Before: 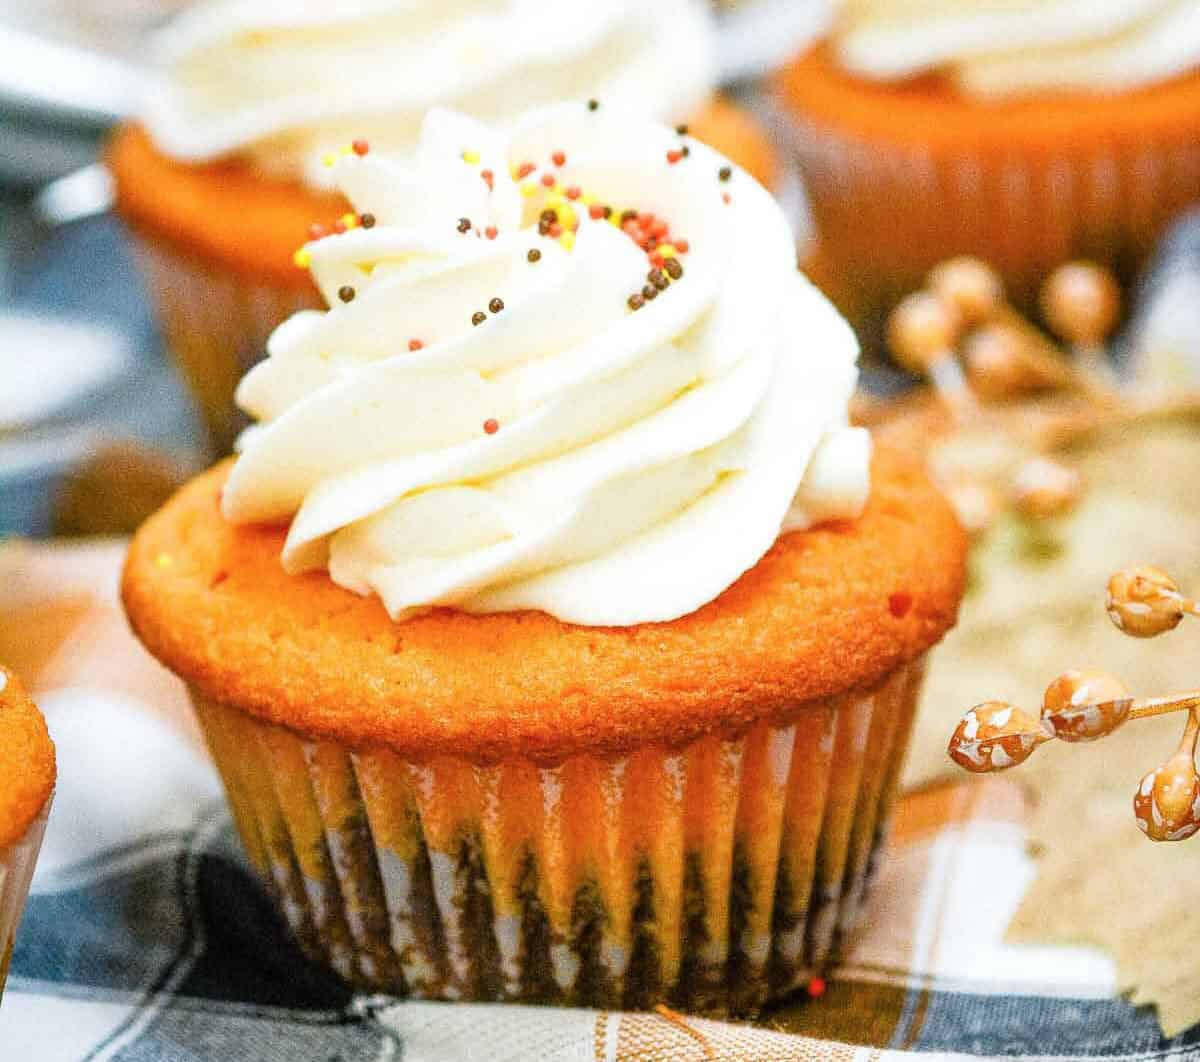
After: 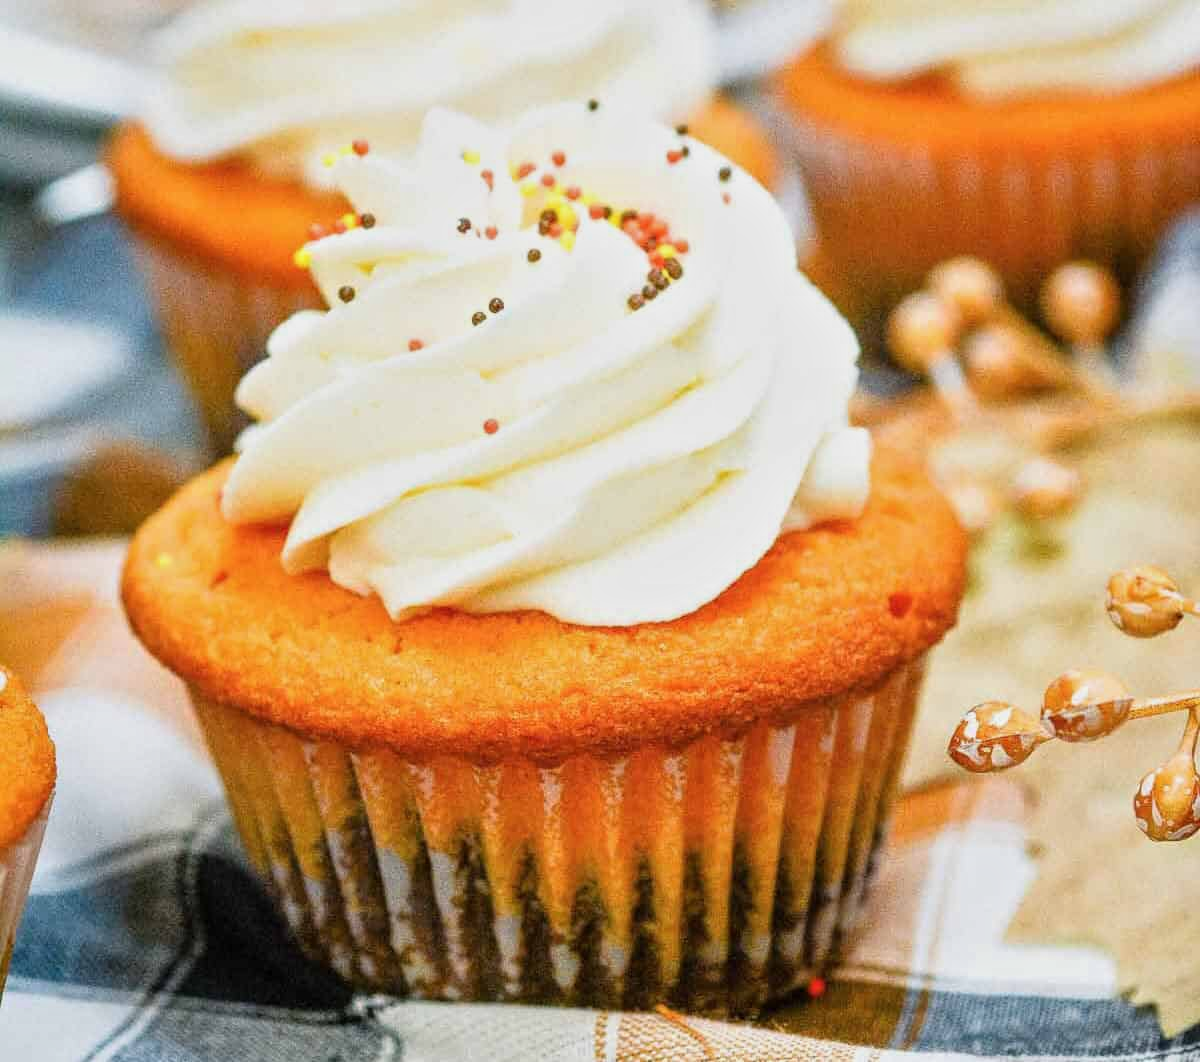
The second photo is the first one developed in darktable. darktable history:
tone equalizer: -8 EV -0.002 EV, -7 EV 0.005 EV, -6 EV -0.009 EV, -5 EV 0.011 EV, -4 EV -0.012 EV, -3 EV 0.007 EV, -2 EV -0.062 EV, -1 EV -0.293 EV, +0 EV -0.582 EV, smoothing diameter 2%, edges refinement/feathering 20, mask exposure compensation -1.57 EV, filter diffusion 5
